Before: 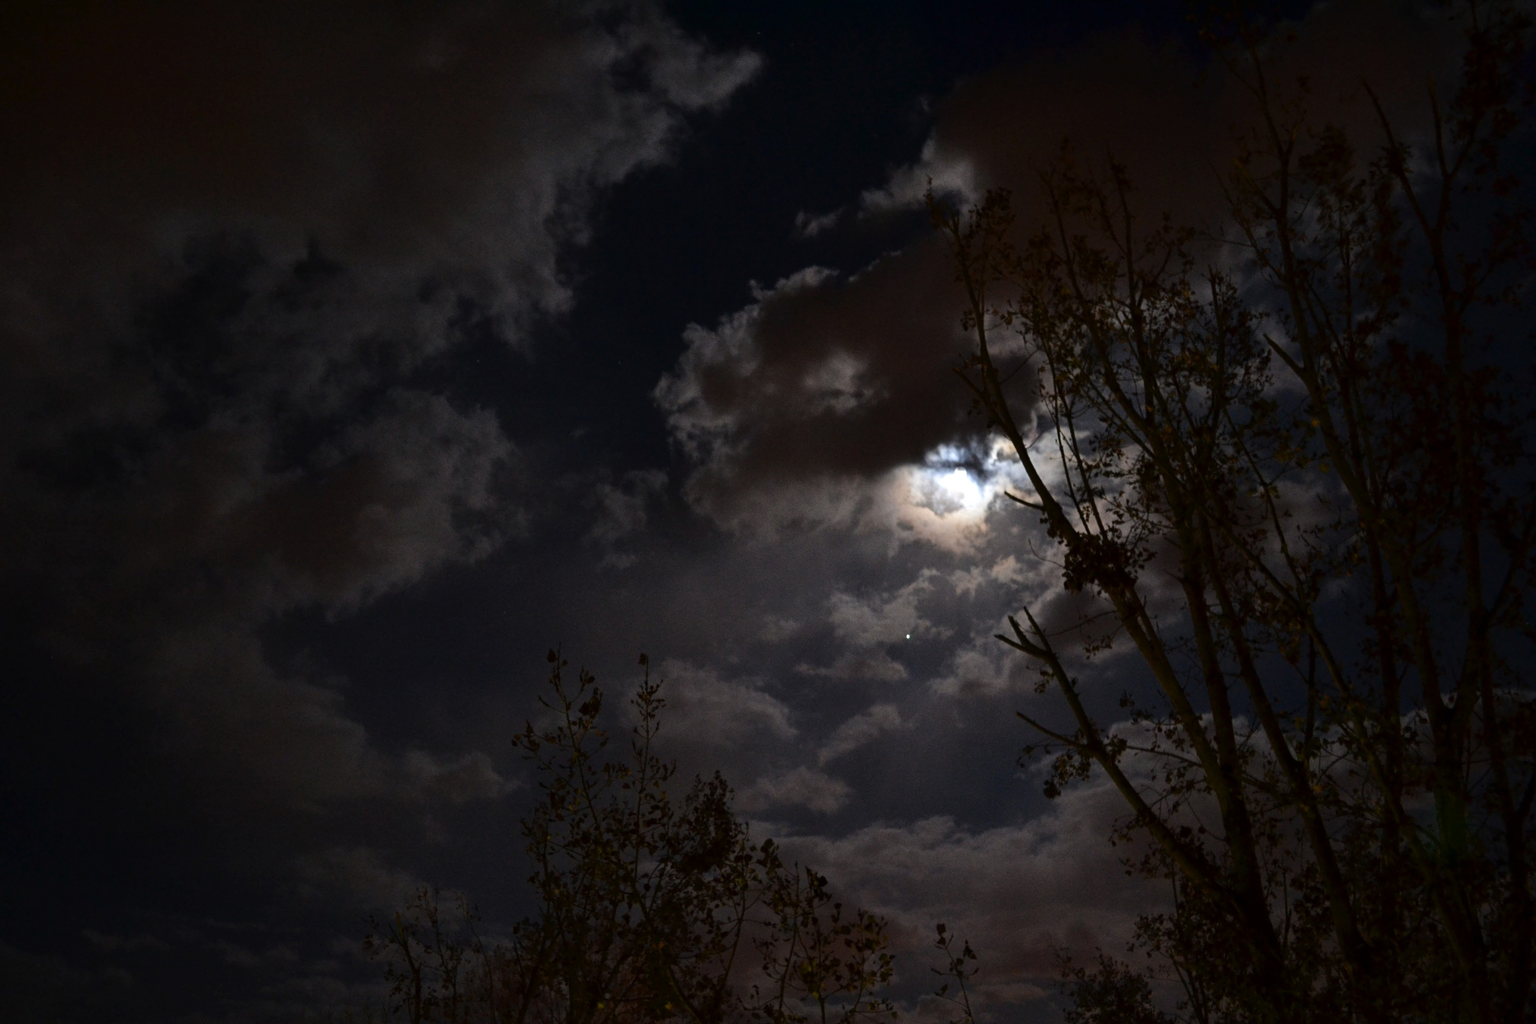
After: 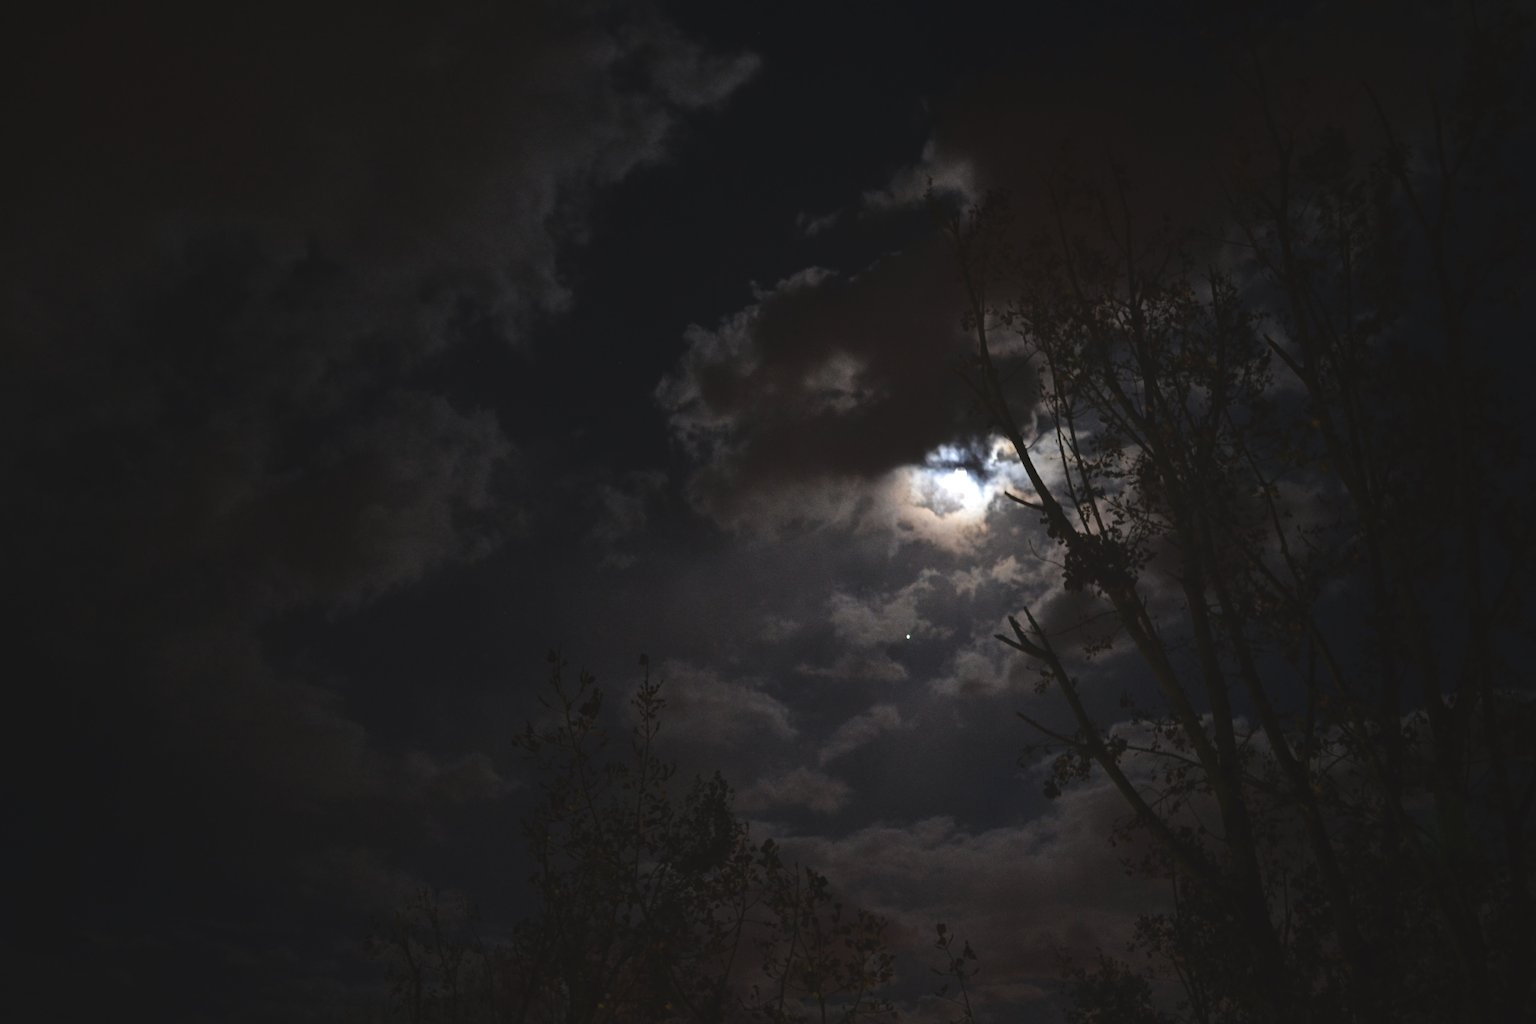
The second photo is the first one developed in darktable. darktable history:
tone equalizer: -8 EV -0.787 EV, -7 EV -0.695 EV, -6 EV -0.576 EV, -5 EV -0.375 EV, -3 EV 0.371 EV, -2 EV 0.6 EV, -1 EV 0.679 EV, +0 EV 0.776 EV, smoothing diameter 24.96%, edges refinement/feathering 6.9, preserve details guided filter
exposure: black level correction -0.015, exposure -0.534 EV, compensate exposure bias true, compensate highlight preservation false
